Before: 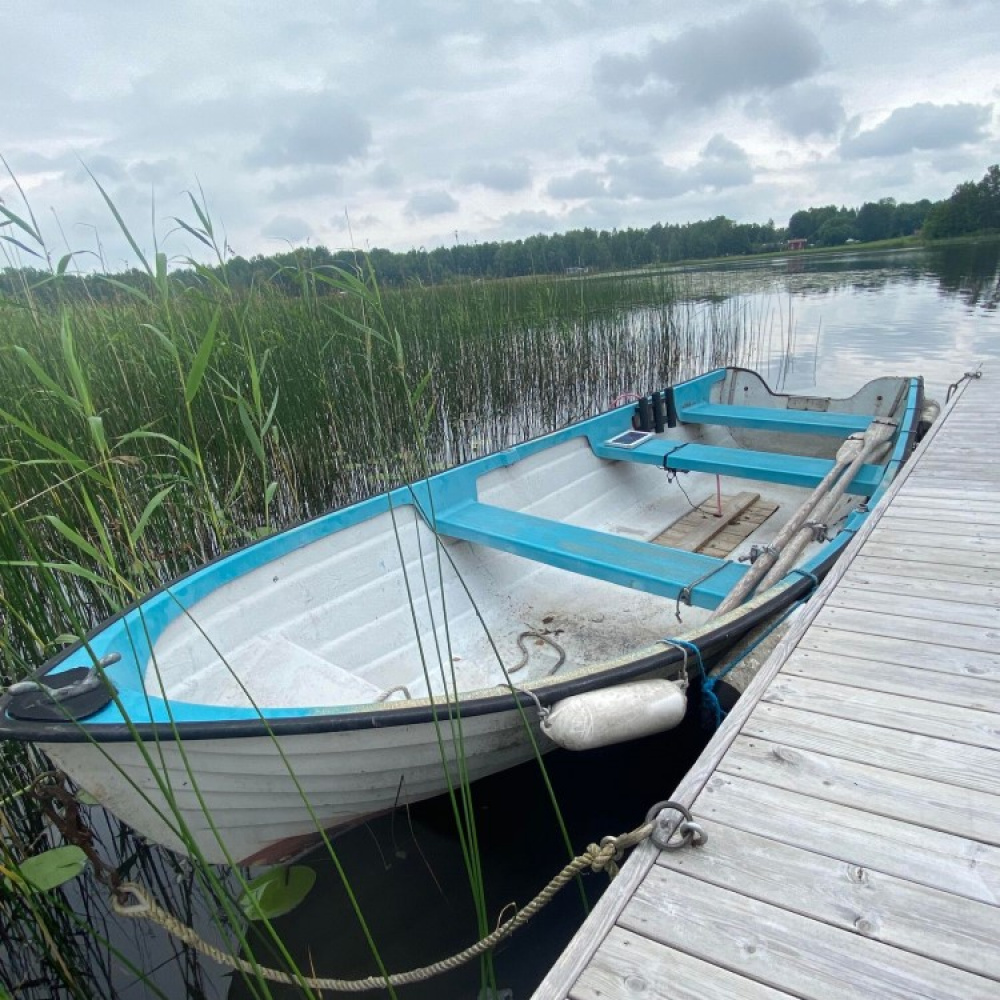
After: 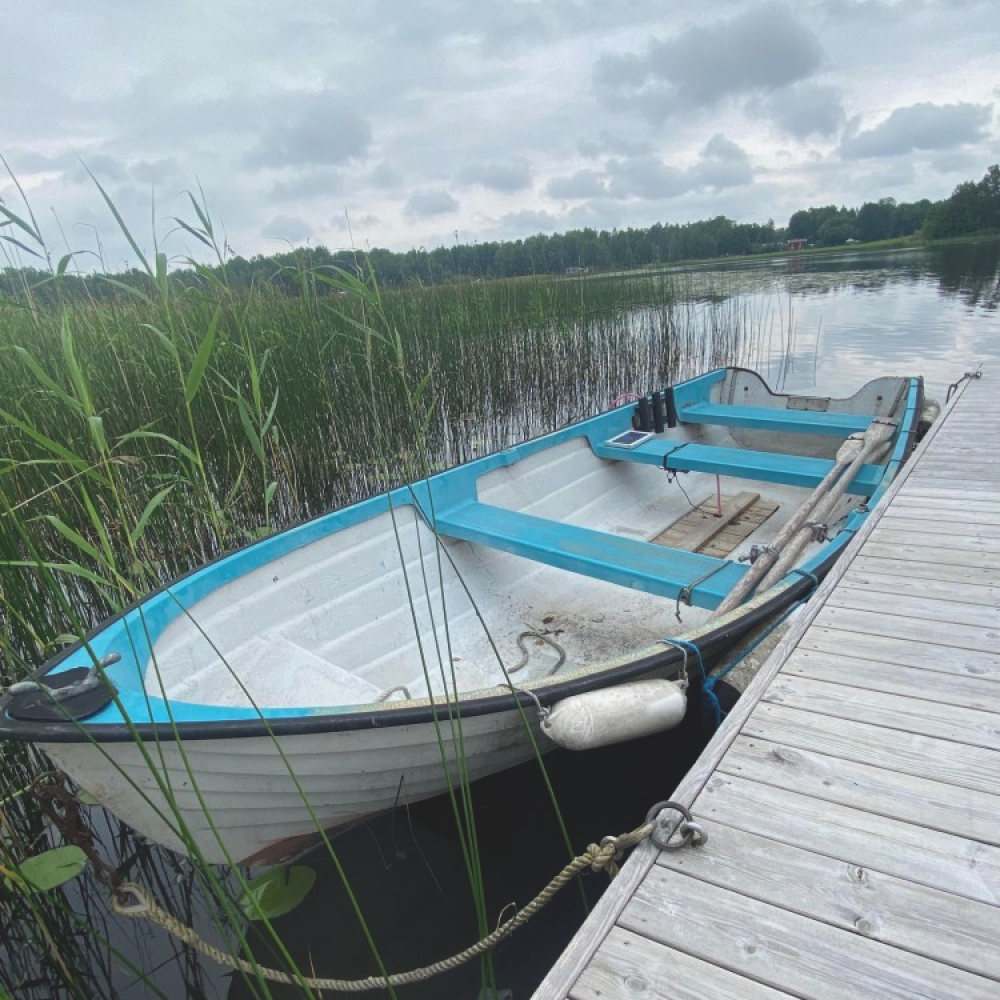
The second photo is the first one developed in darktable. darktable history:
exposure: black level correction -0.015, exposure -0.132 EV, compensate highlight preservation false
